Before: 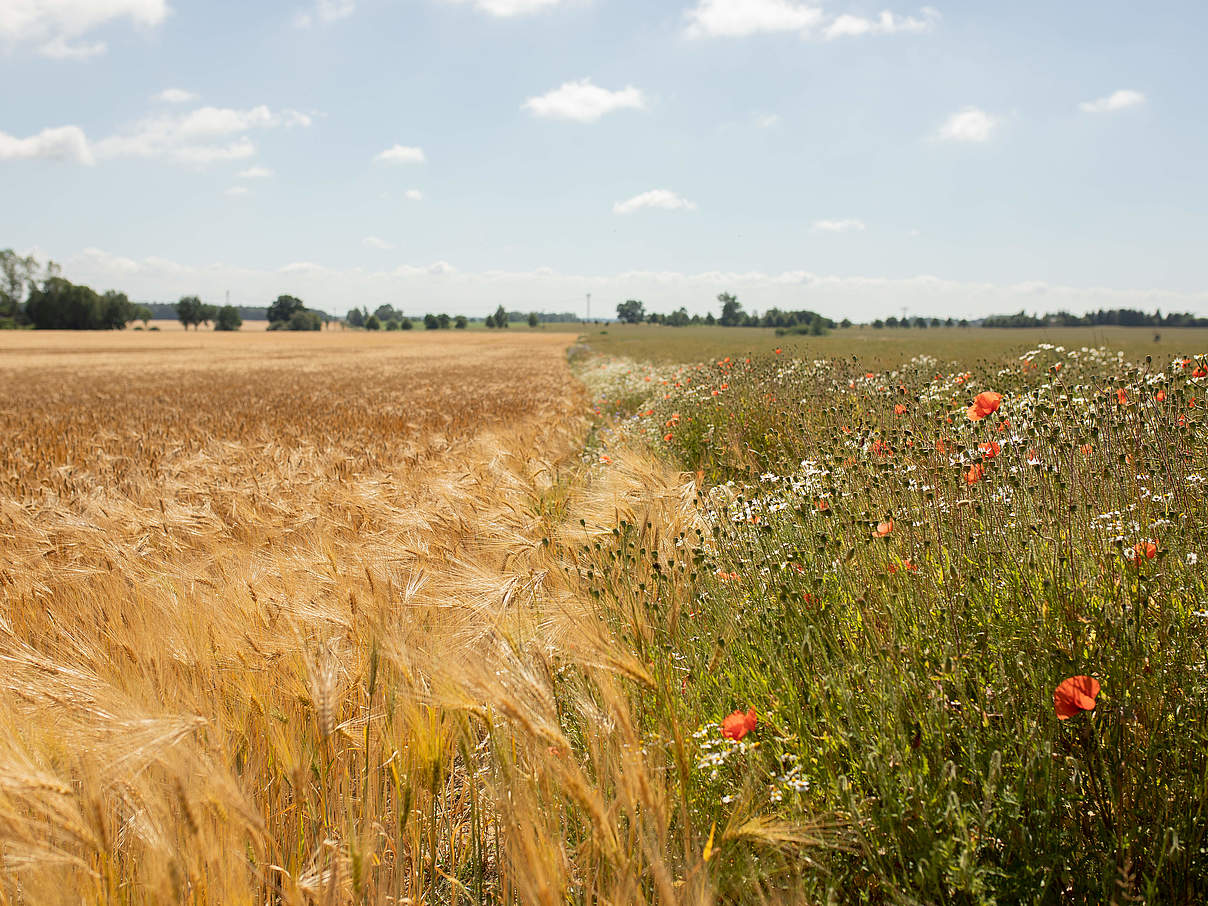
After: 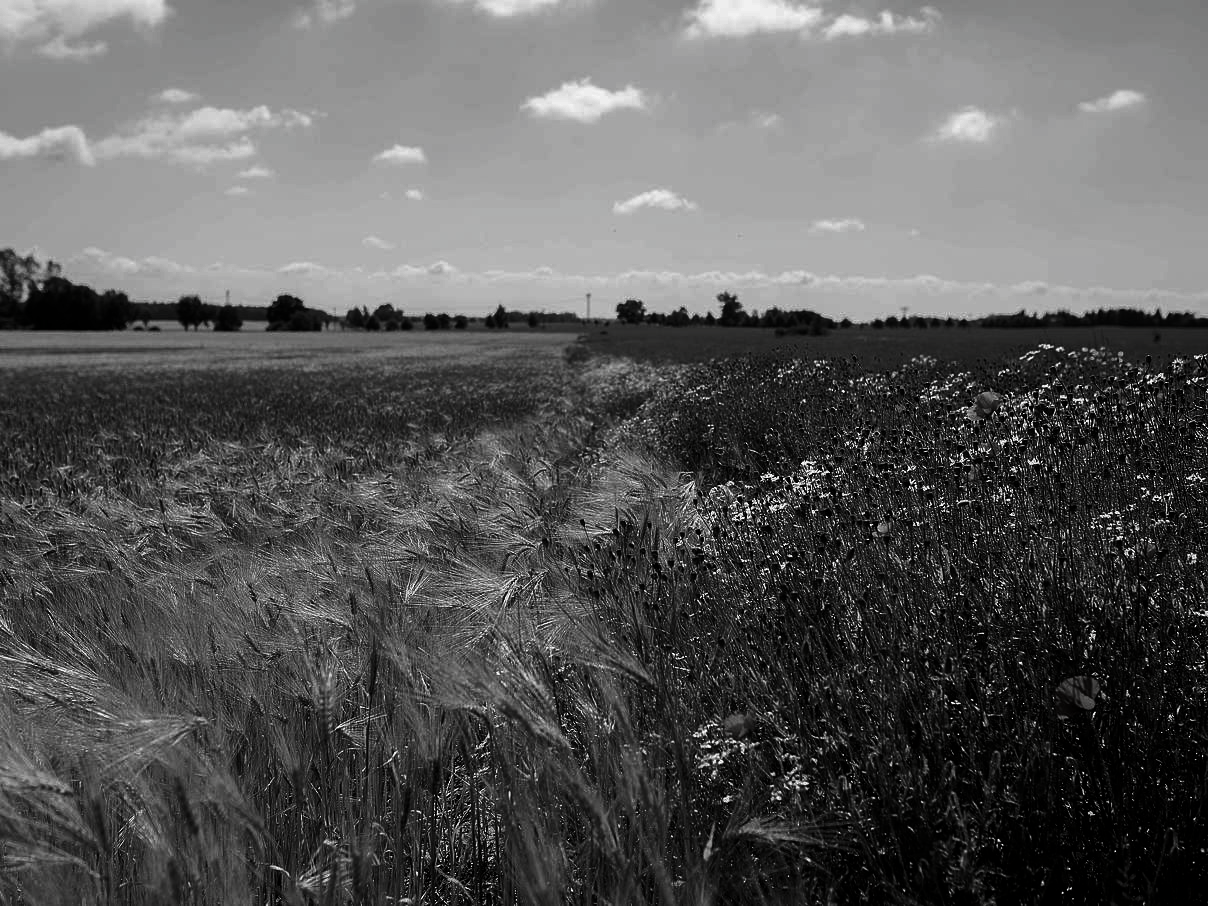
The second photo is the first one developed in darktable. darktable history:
contrast brightness saturation: contrast 0.017, brightness -0.984, saturation -0.992
